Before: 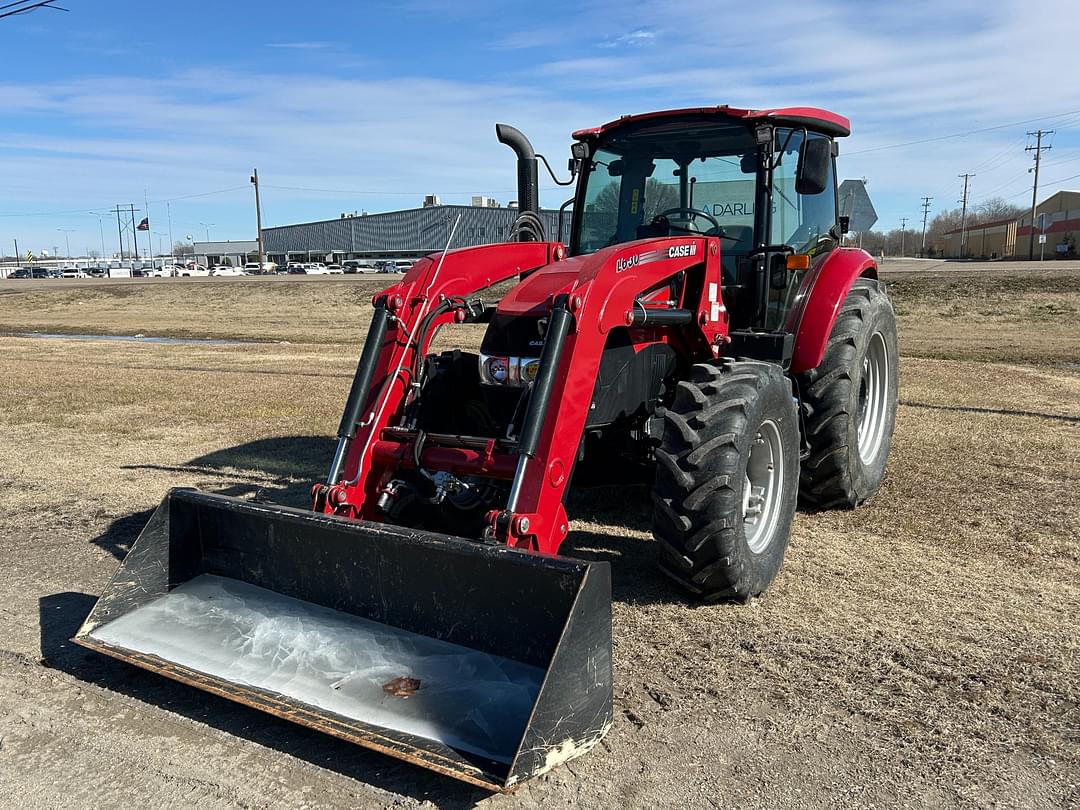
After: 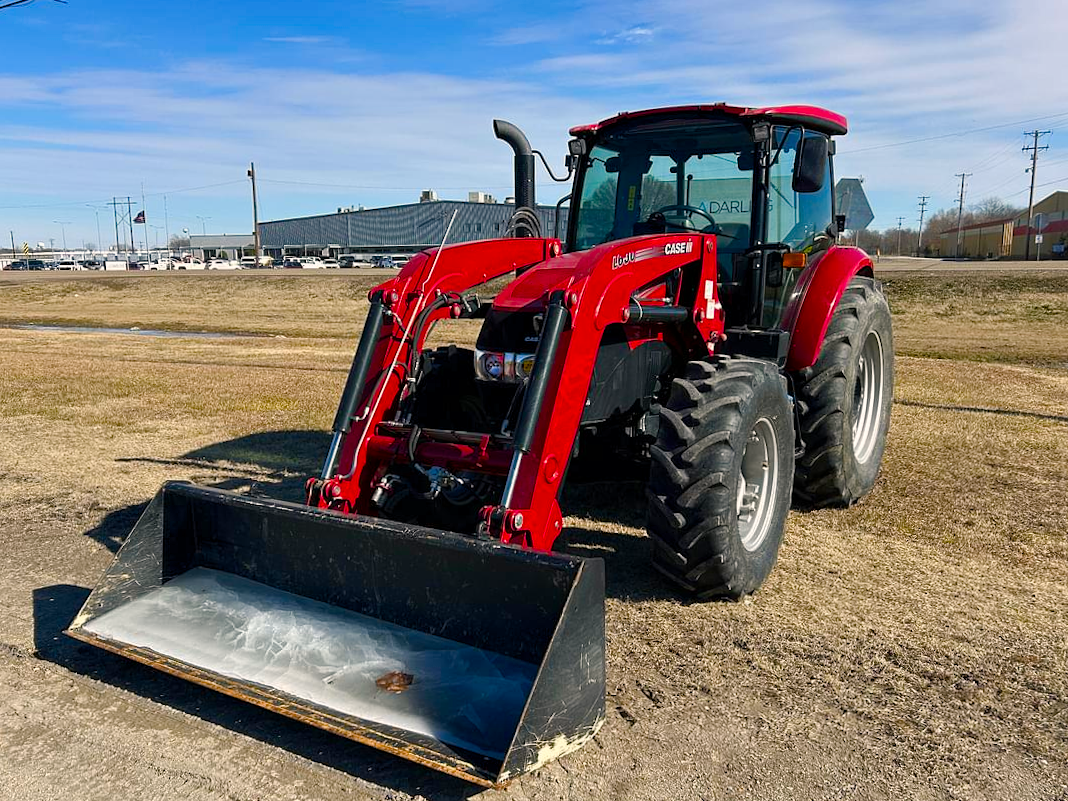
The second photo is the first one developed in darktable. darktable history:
crop and rotate: angle -0.458°
color balance rgb: highlights gain › chroma 1.726%, highlights gain › hue 57.48°, perceptual saturation grading › global saturation 40.198%, perceptual saturation grading › highlights -25.419%, perceptual saturation grading › mid-tones 35.12%, perceptual saturation grading › shadows 34.694%
